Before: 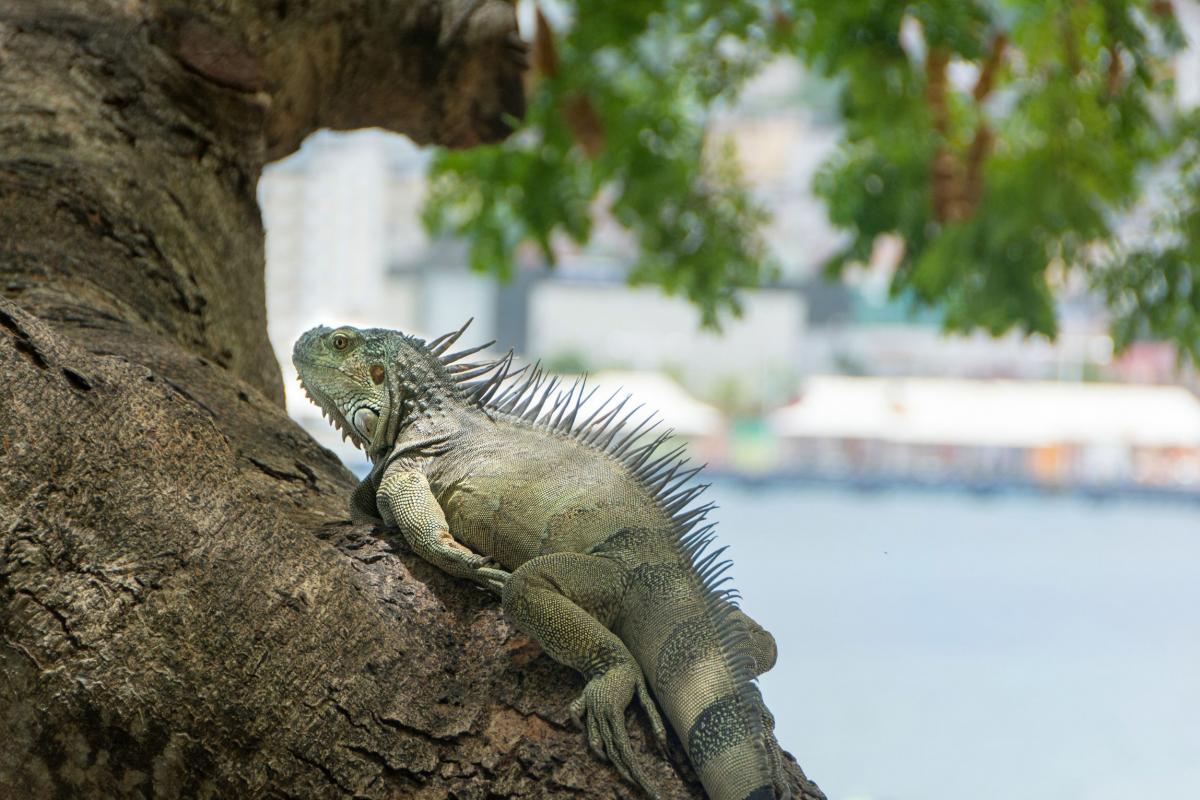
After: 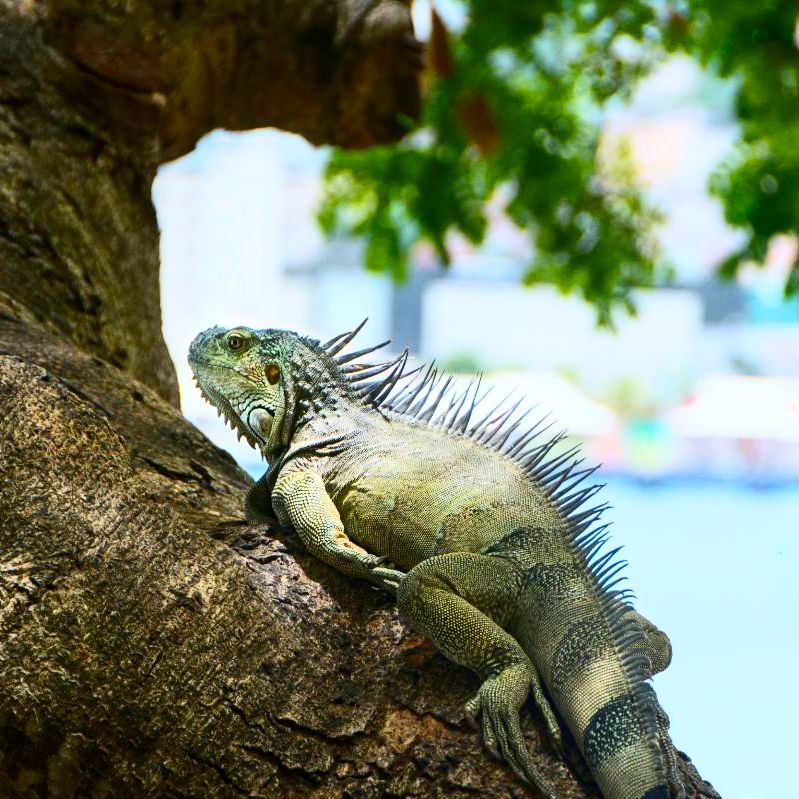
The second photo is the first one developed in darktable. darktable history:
color balance rgb: linear chroma grading › global chroma 15%, perceptual saturation grading › global saturation 30%
crop and rotate: left 8.786%, right 24.548%
white balance: red 0.984, blue 1.059
contrast brightness saturation: contrast 0.4, brightness 0.1, saturation 0.21
